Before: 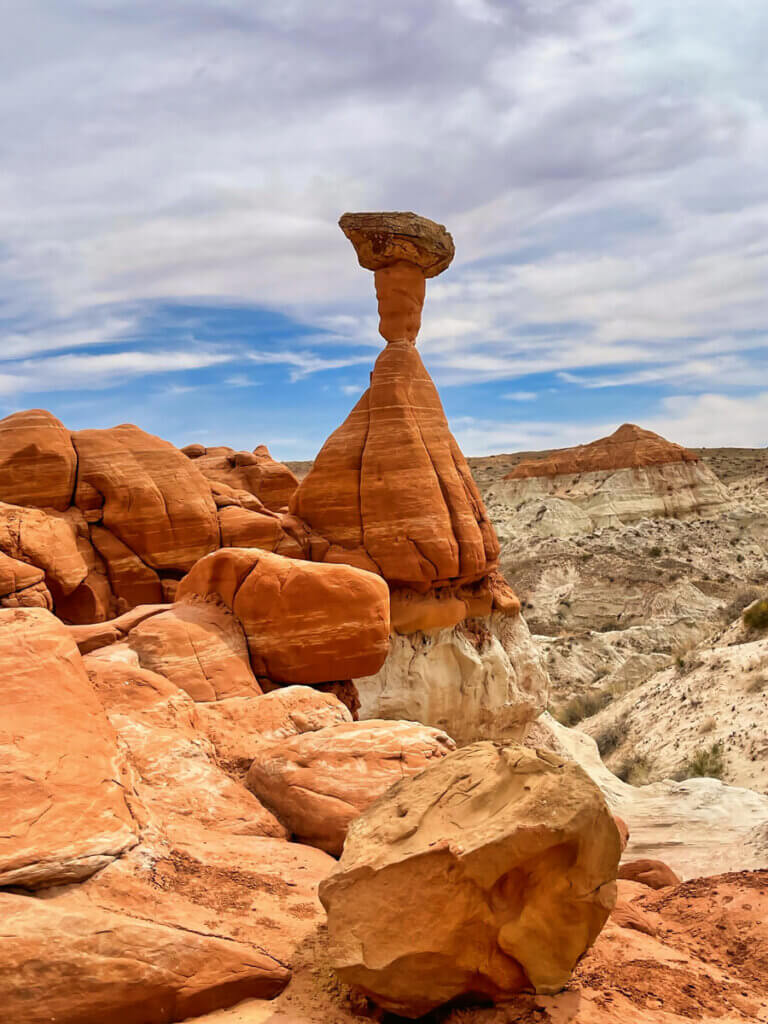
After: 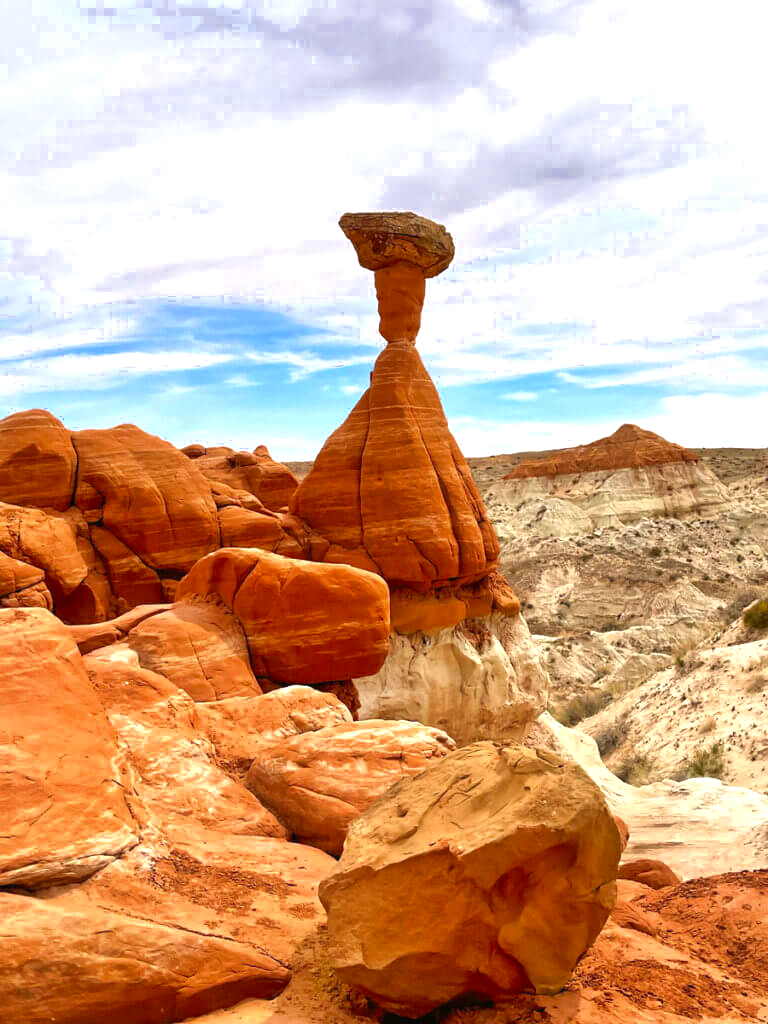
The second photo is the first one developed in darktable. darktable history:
exposure: exposure 0.999 EV, compensate highlight preservation false
color zones: curves: ch0 [(0.27, 0.396) (0.563, 0.504) (0.75, 0.5) (0.787, 0.307)]
